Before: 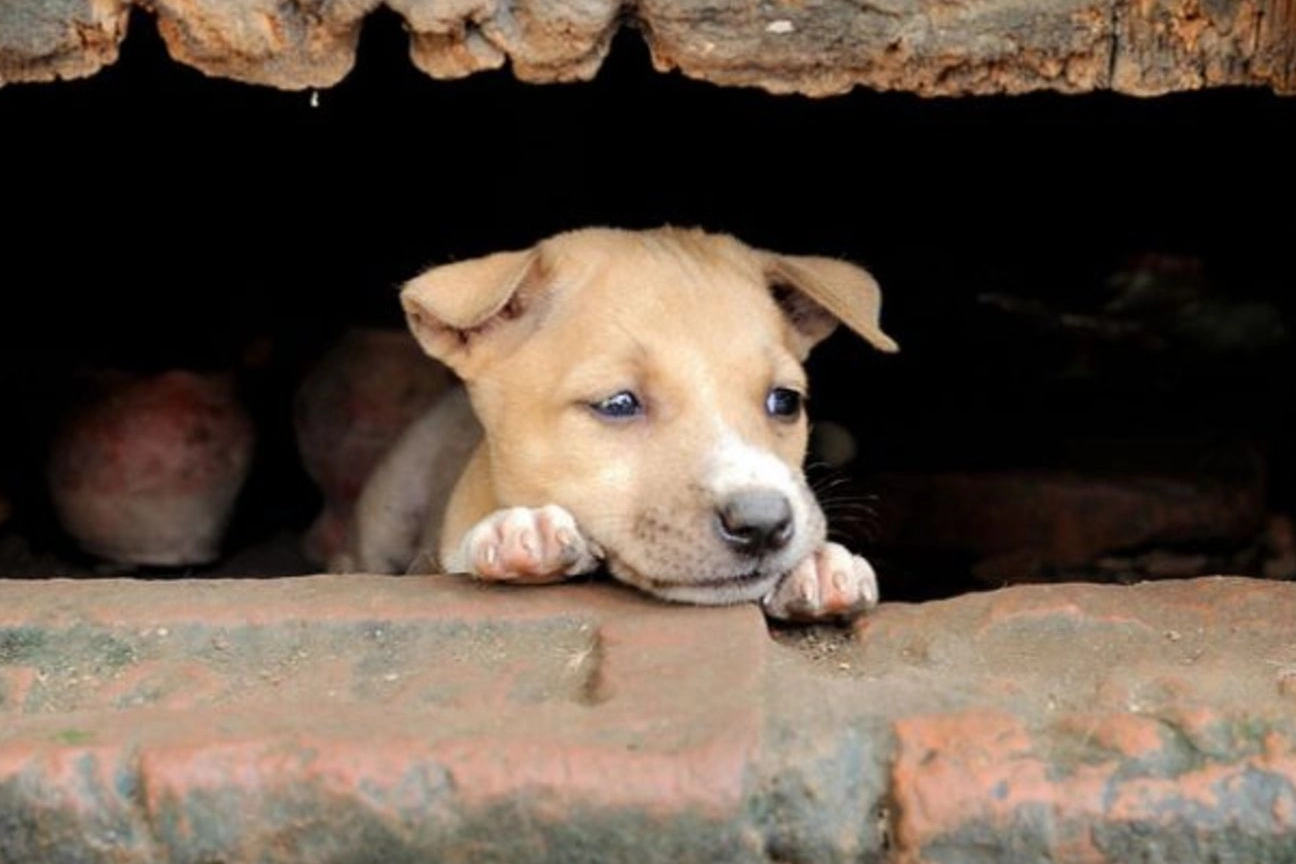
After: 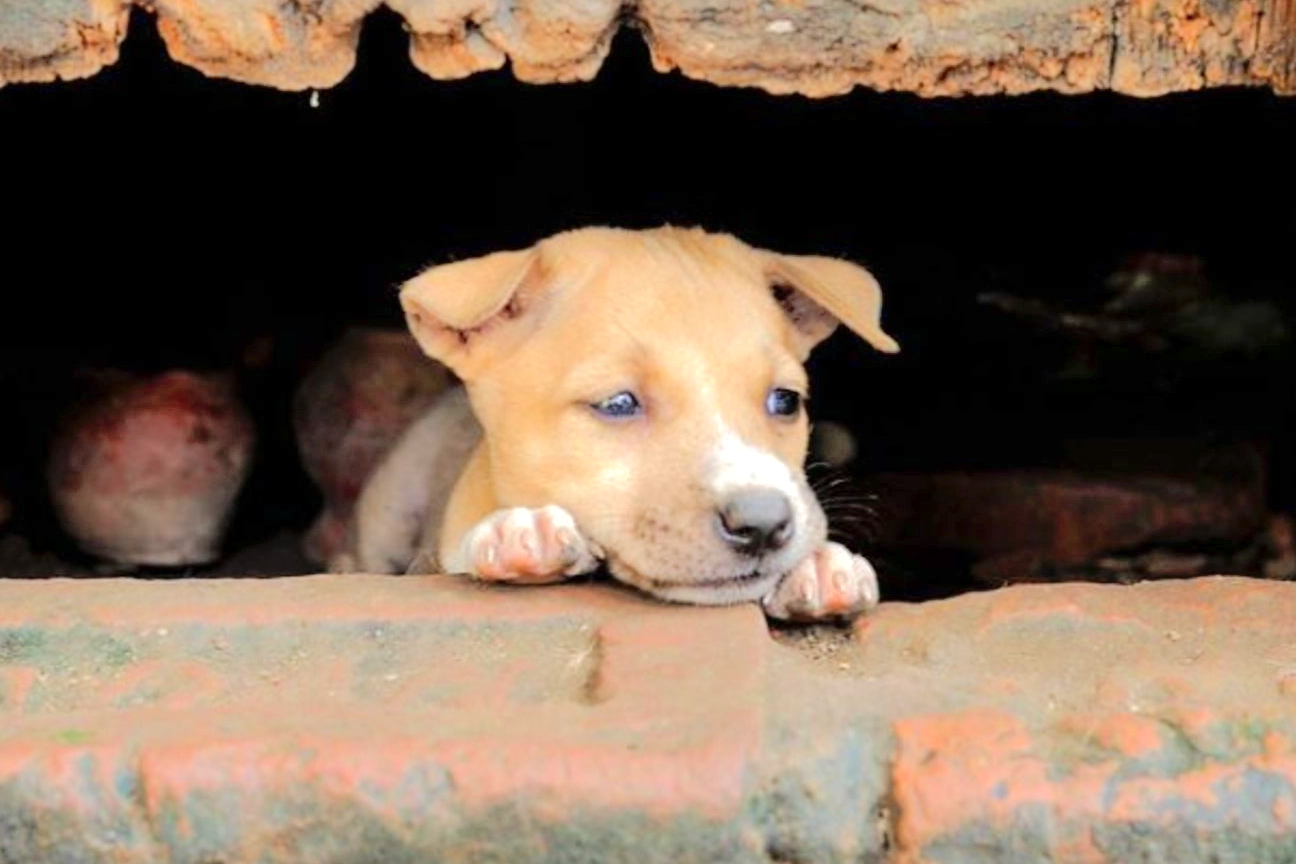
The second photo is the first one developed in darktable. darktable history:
shadows and highlights: on, module defaults
tone equalizer: -7 EV 0.148 EV, -6 EV 0.621 EV, -5 EV 1.16 EV, -4 EV 1.35 EV, -3 EV 1.16 EV, -2 EV 0.6 EV, -1 EV 0.161 EV, edges refinement/feathering 500, mask exposure compensation -1.57 EV, preserve details no
